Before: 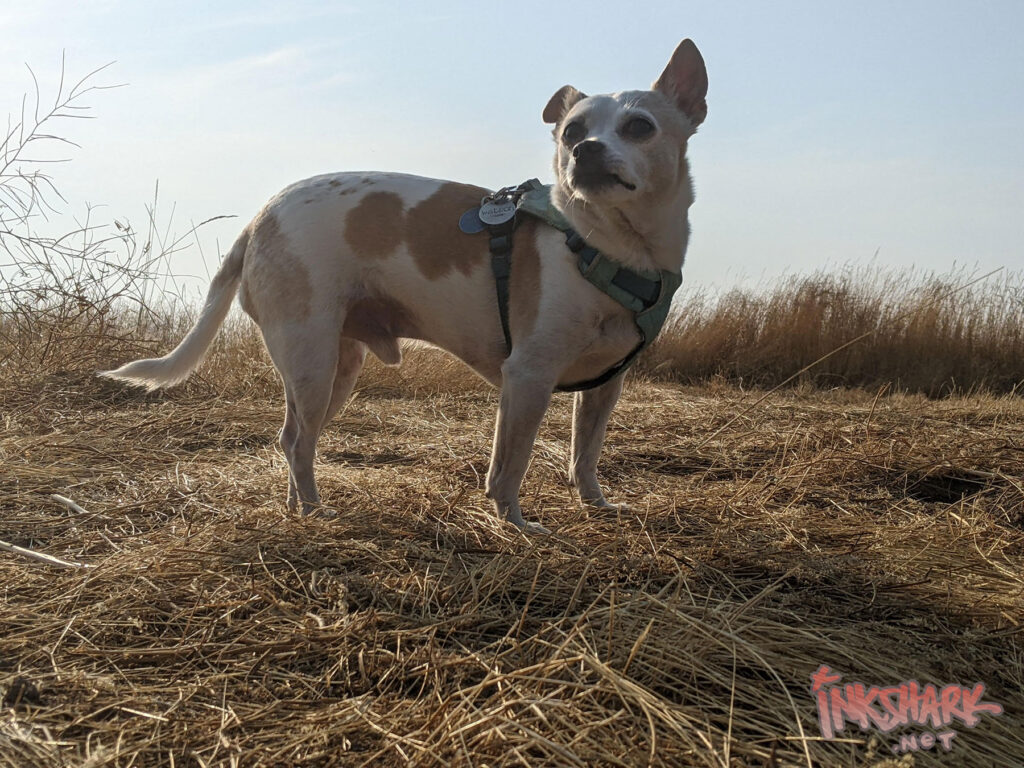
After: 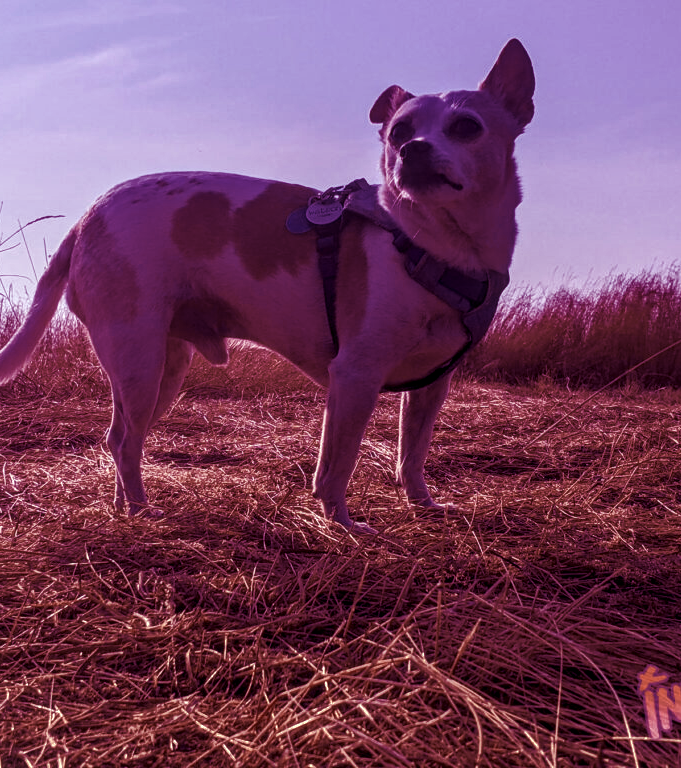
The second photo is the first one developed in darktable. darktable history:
color zones: curves: ch0 [(0, 0.5) (0.125, 0.4) (0.25, 0.5) (0.375, 0.4) (0.5, 0.4) (0.625, 0.35) (0.75, 0.35) (0.875, 0.5)]; ch1 [(0, 0.35) (0.125, 0.45) (0.25, 0.35) (0.375, 0.35) (0.5, 0.35) (0.625, 0.35) (0.75, 0.45) (0.875, 0.35)]; ch2 [(0, 0.6) (0.125, 0.5) (0.25, 0.5) (0.375, 0.6) (0.5, 0.6) (0.625, 0.5) (0.75, 0.5) (0.875, 0.5)]
white balance: red 1.009, blue 0.985
crop: left 16.899%, right 16.556%
exposure: exposure 0.574 EV, compensate highlight preservation false
color balance: mode lift, gamma, gain (sRGB), lift [1, 1, 0.101, 1]
local contrast: on, module defaults
graduated density: hue 238.83°, saturation 50%
